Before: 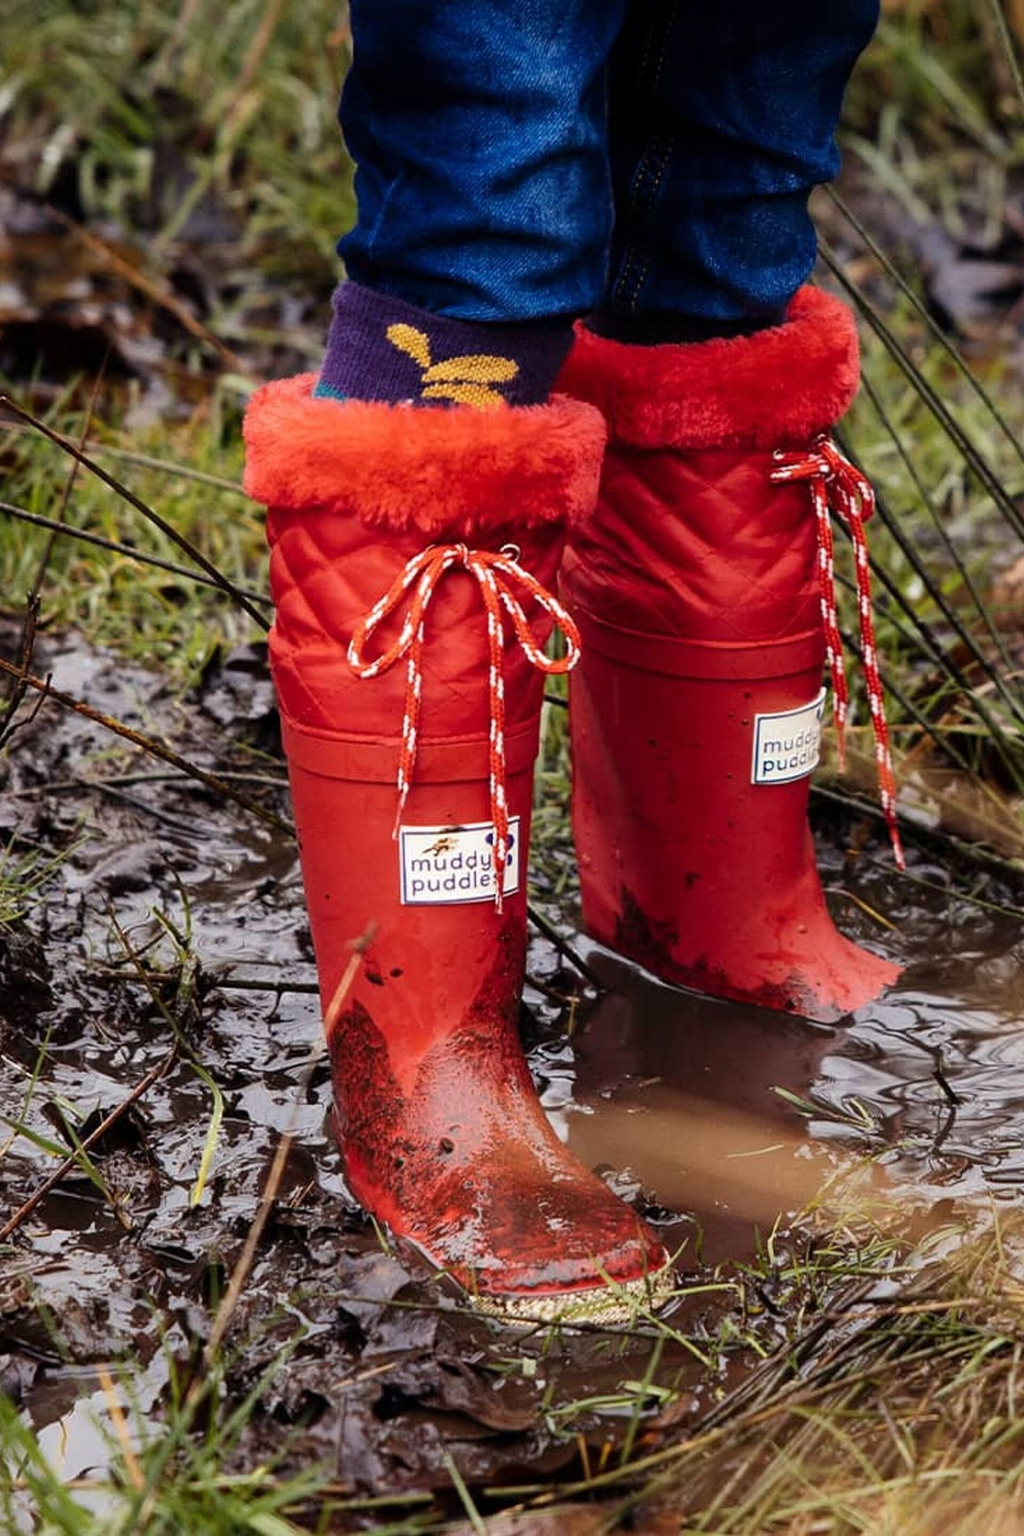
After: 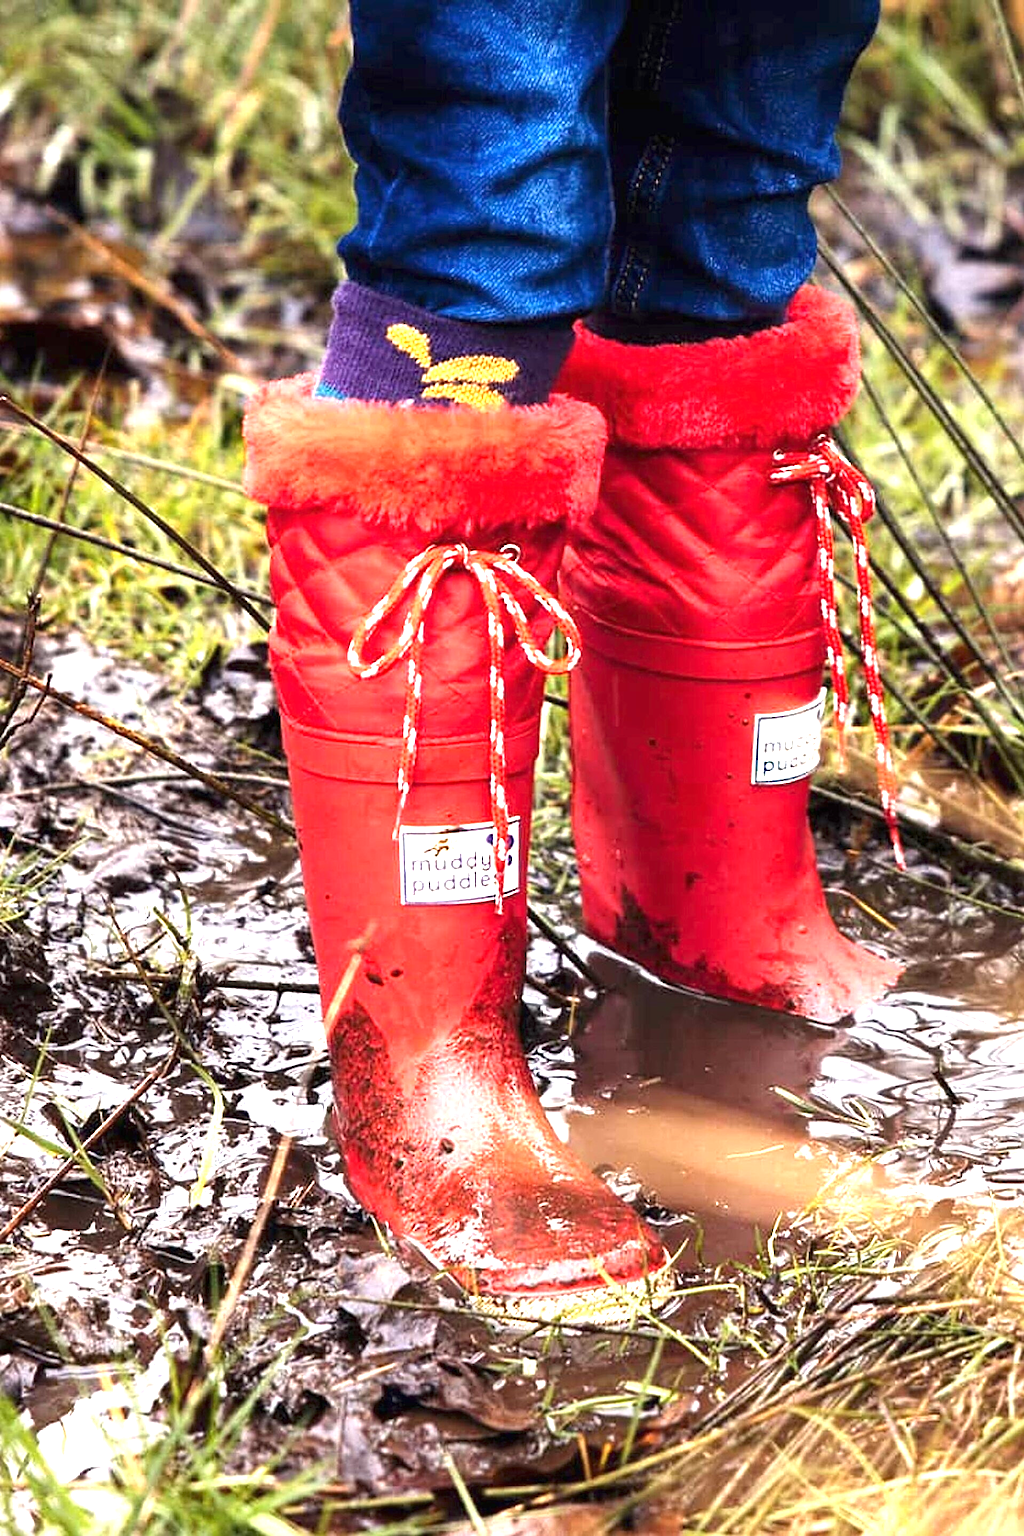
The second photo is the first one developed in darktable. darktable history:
exposure: black level correction 0, exposure 1.741 EV, compensate exposure bias true, compensate highlight preservation false
sharpen: on, module defaults
